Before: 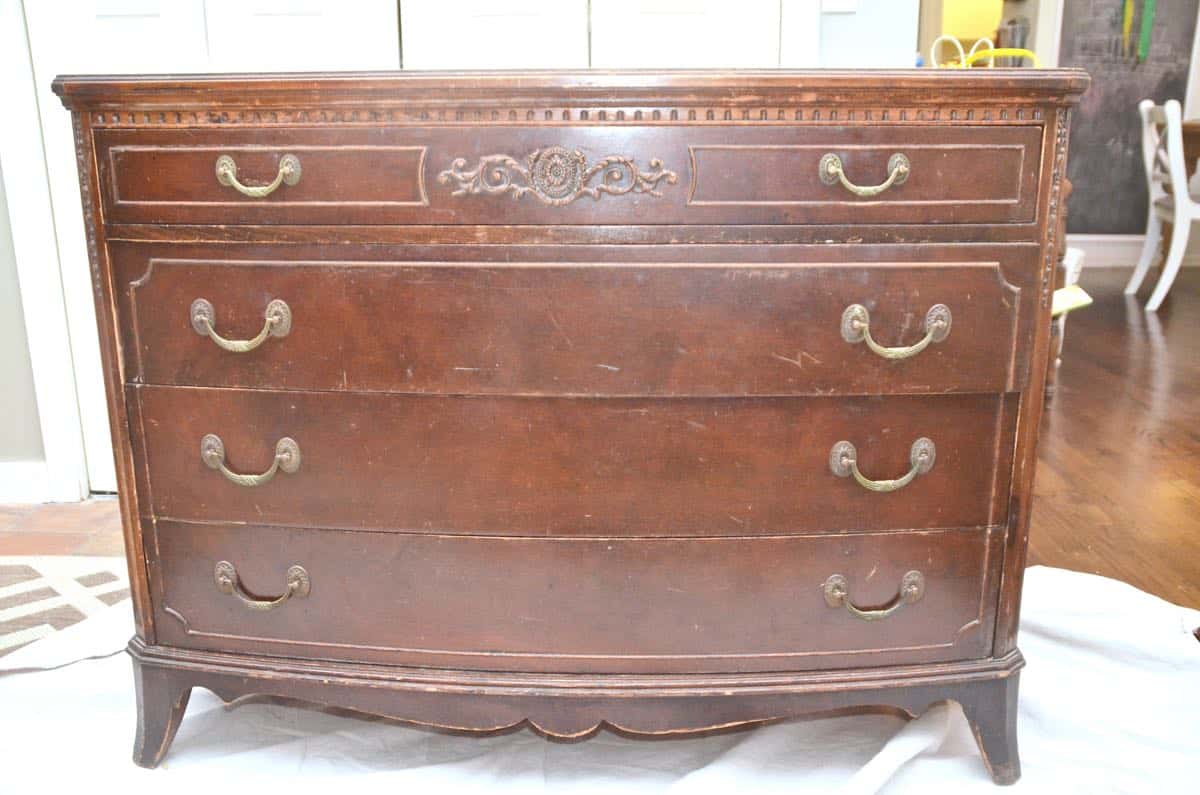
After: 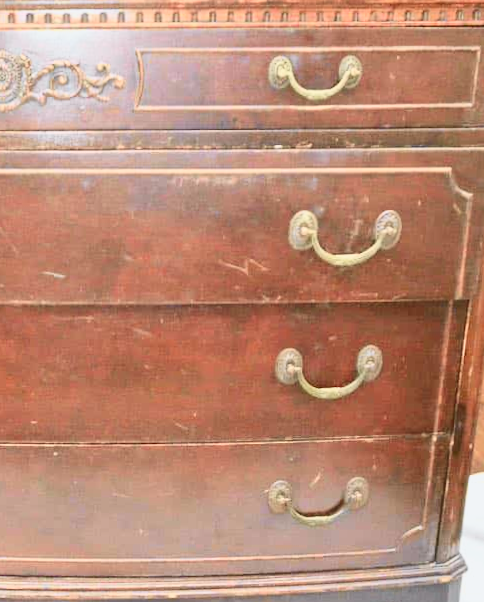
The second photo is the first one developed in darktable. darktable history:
crop: left 45.721%, top 13.393%, right 14.118%, bottom 10.01%
color balance rgb: perceptual saturation grading › global saturation 10%, global vibrance 10%
tone curve: curves: ch0 [(0, 0.026) (0.058, 0.036) (0.246, 0.214) (0.437, 0.498) (0.55, 0.644) (0.657, 0.767) (0.822, 0.9) (1, 0.961)]; ch1 [(0, 0) (0.346, 0.307) (0.408, 0.369) (0.453, 0.457) (0.476, 0.489) (0.502, 0.498) (0.521, 0.515) (0.537, 0.531) (0.612, 0.641) (0.676, 0.728) (1, 1)]; ch2 [(0, 0) (0.346, 0.34) (0.434, 0.46) (0.485, 0.494) (0.5, 0.494) (0.511, 0.508) (0.537, 0.564) (0.579, 0.599) (0.663, 0.67) (1, 1)], color space Lab, independent channels, preserve colors none
rotate and perspective: lens shift (vertical) 0.048, lens shift (horizontal) -0.024, automatic cropping off
